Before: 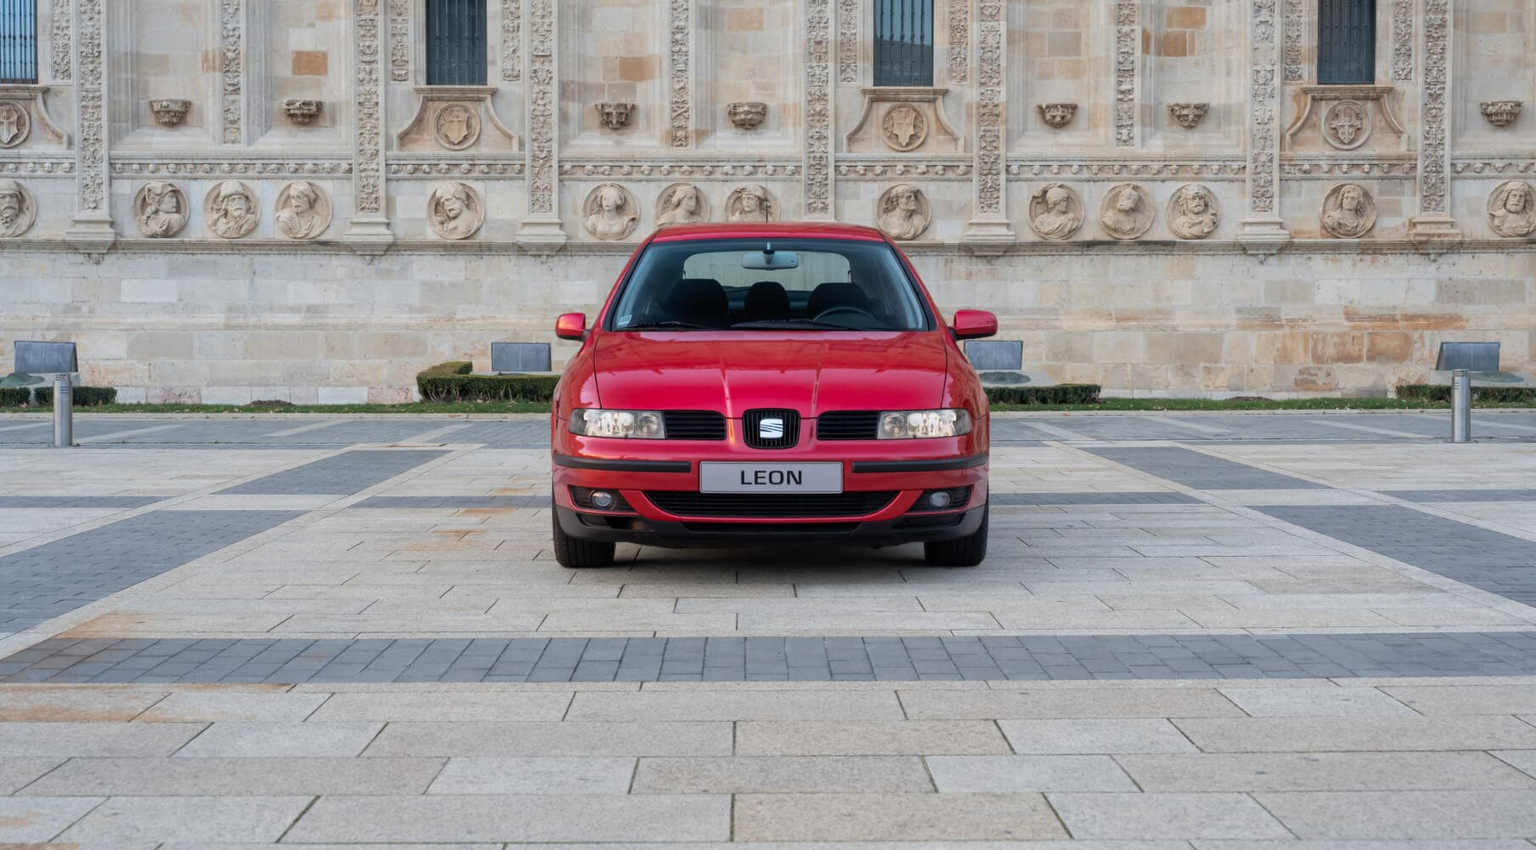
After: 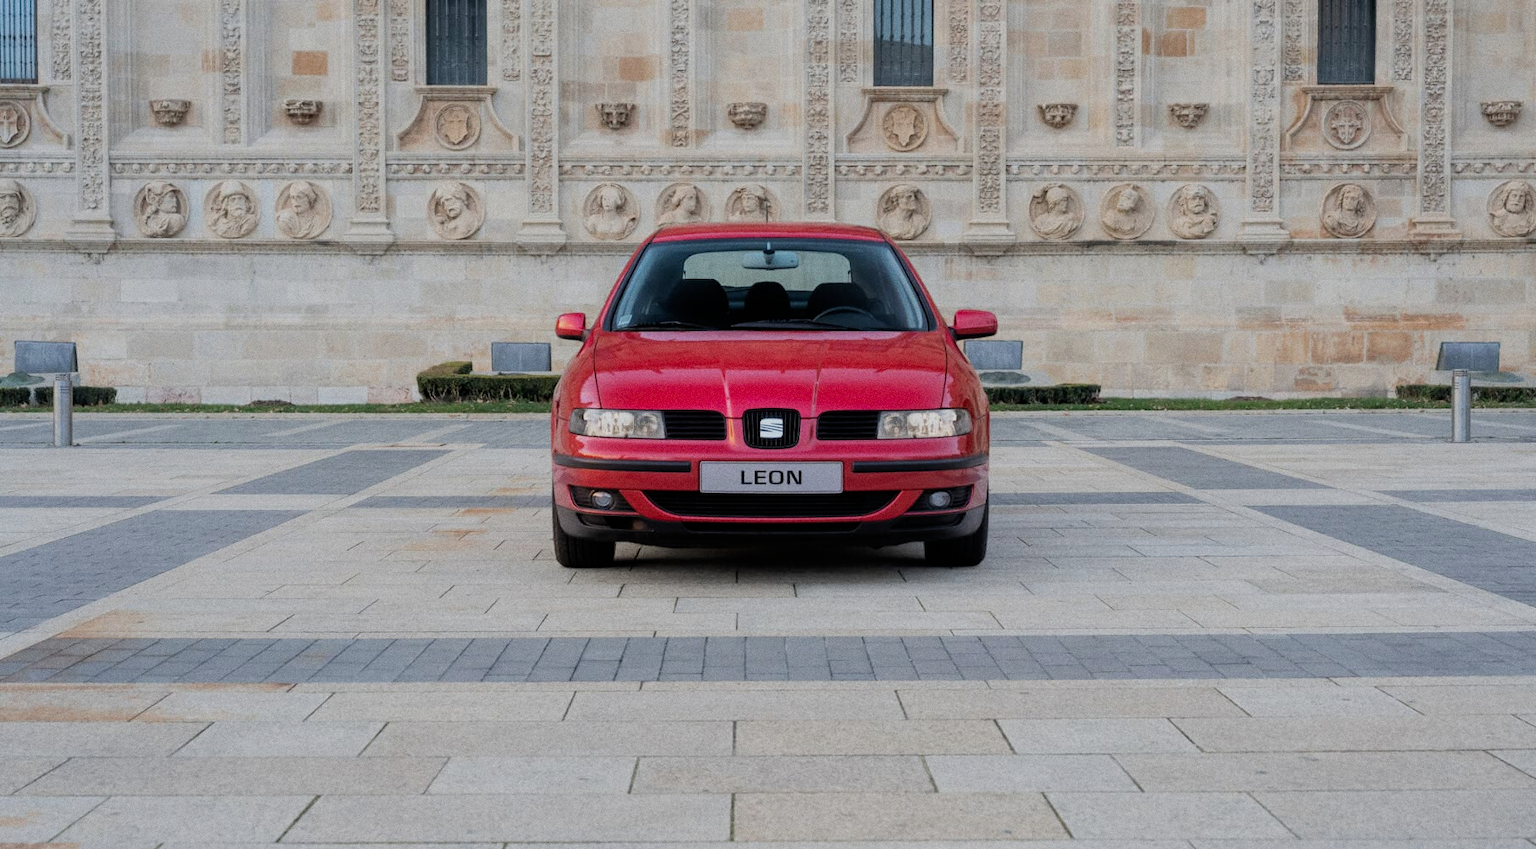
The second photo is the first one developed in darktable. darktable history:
filmic rgb: hardness 4.17
grain: coarseness 0.09 ISO
